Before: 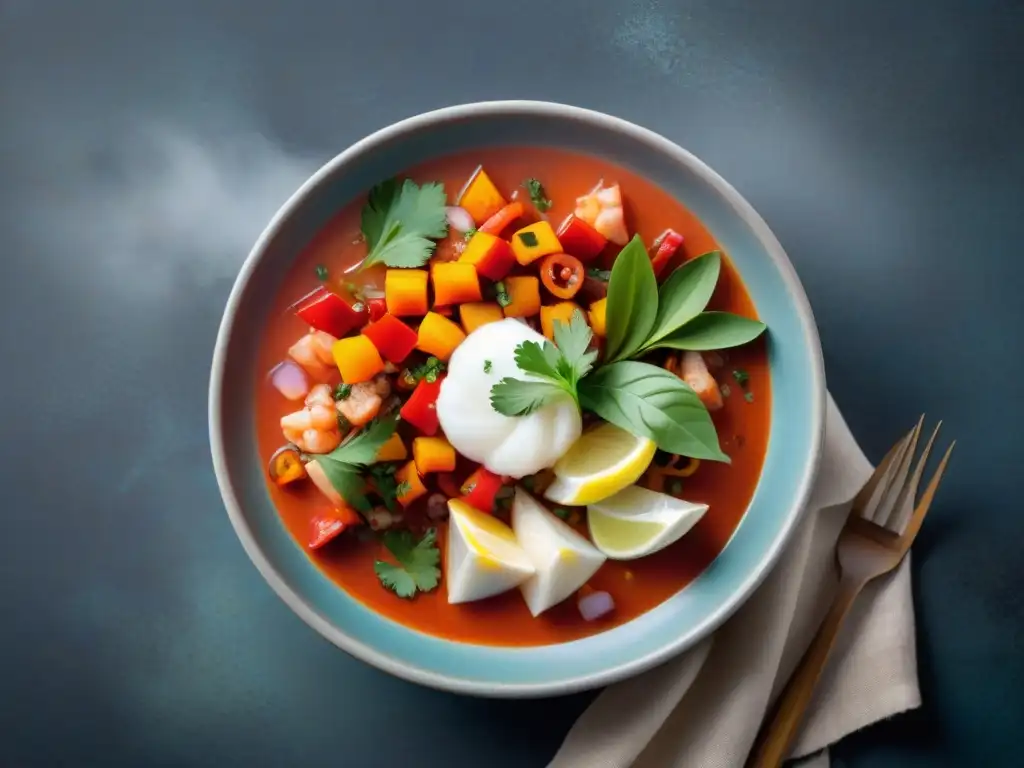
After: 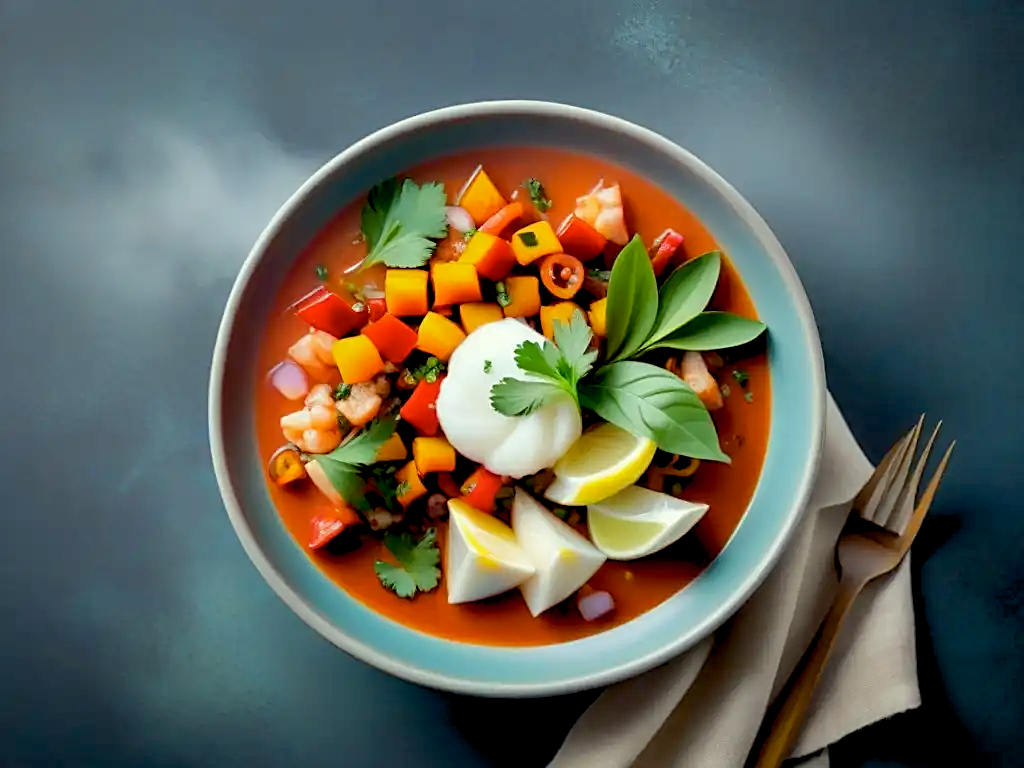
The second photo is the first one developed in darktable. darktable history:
color balance rgb: shadows lift › hue 85°, global offset › luminance -1.027%, perceptual saturation grading › global saturation 0.056%, perceptual brilliance grading › mid-tones 9.669%, perceptual brilliance grading › shadows 14.75%, global vibrance 9.795%
sharpen: on, module defaults
color correction: highlights a* -4.64, highlights b* 5.04, saturation 0.954
